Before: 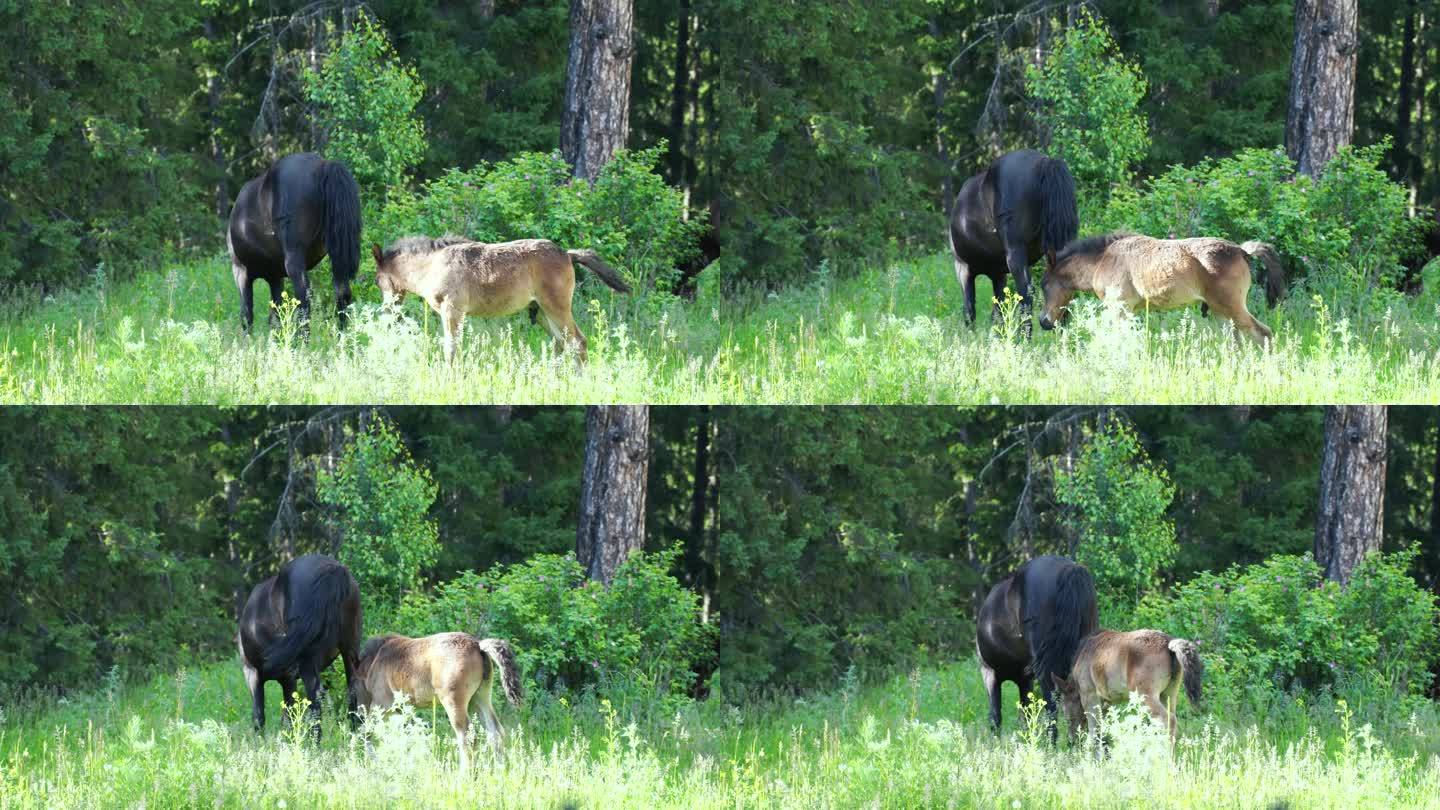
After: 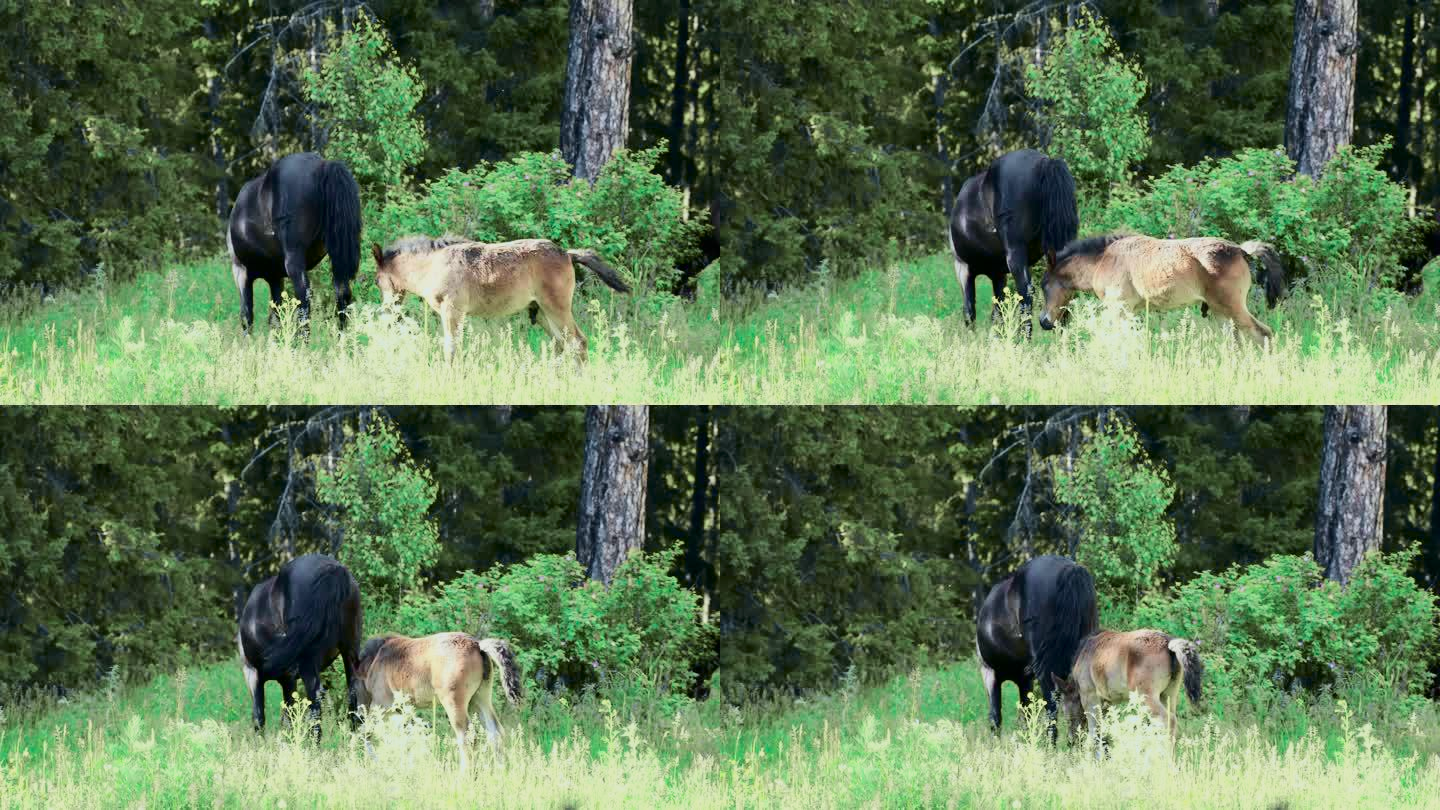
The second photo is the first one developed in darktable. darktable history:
tone curve: curves: ch0 [(0, 0) (0.049, 0.01) (0.154, 0.081) (0.491, 0.519) (0.748, 0.765) (1, 0.919)]; ch1 [(0, 0) (0.172, 0.123) (0.317, 0.272) (0.401, 0.422) (0.499, 0.497) (0.531, 0.54) (0.615, 0.603) (0.741, 0.783) (1, 1)]; ch2 [(0, 0) (0.411, 0.424) (0.483, 0.478) (0.544, 0.56) (0.686, 0.638) (1, 1)], color space Lab, independent channels, preserve colors none
